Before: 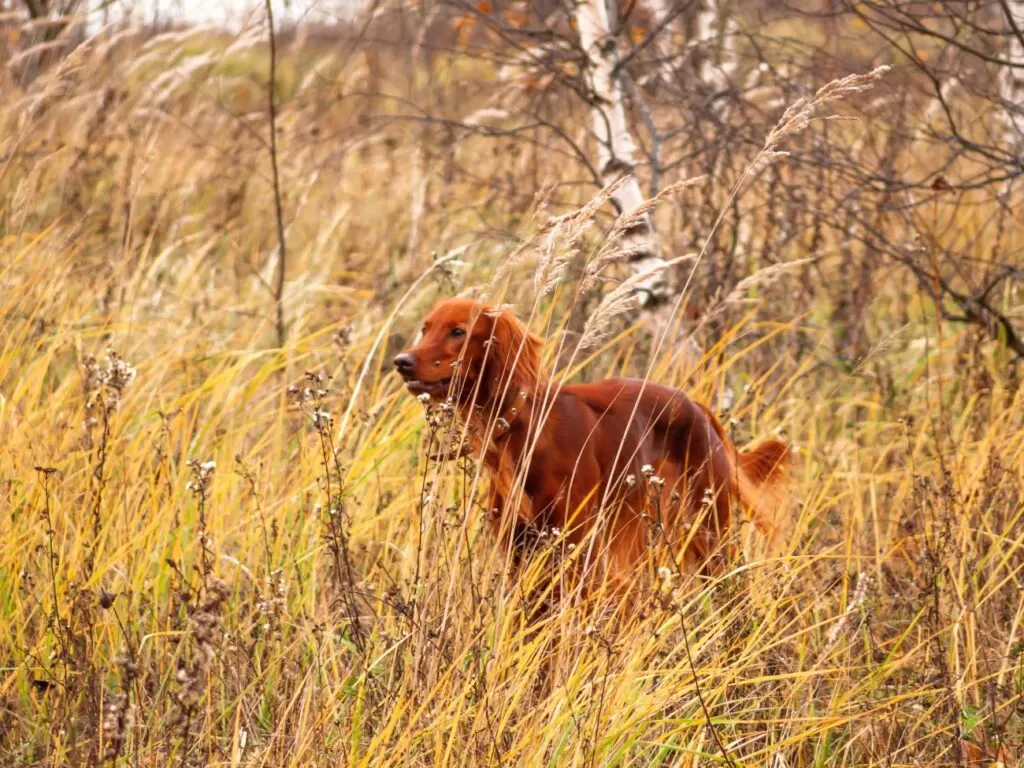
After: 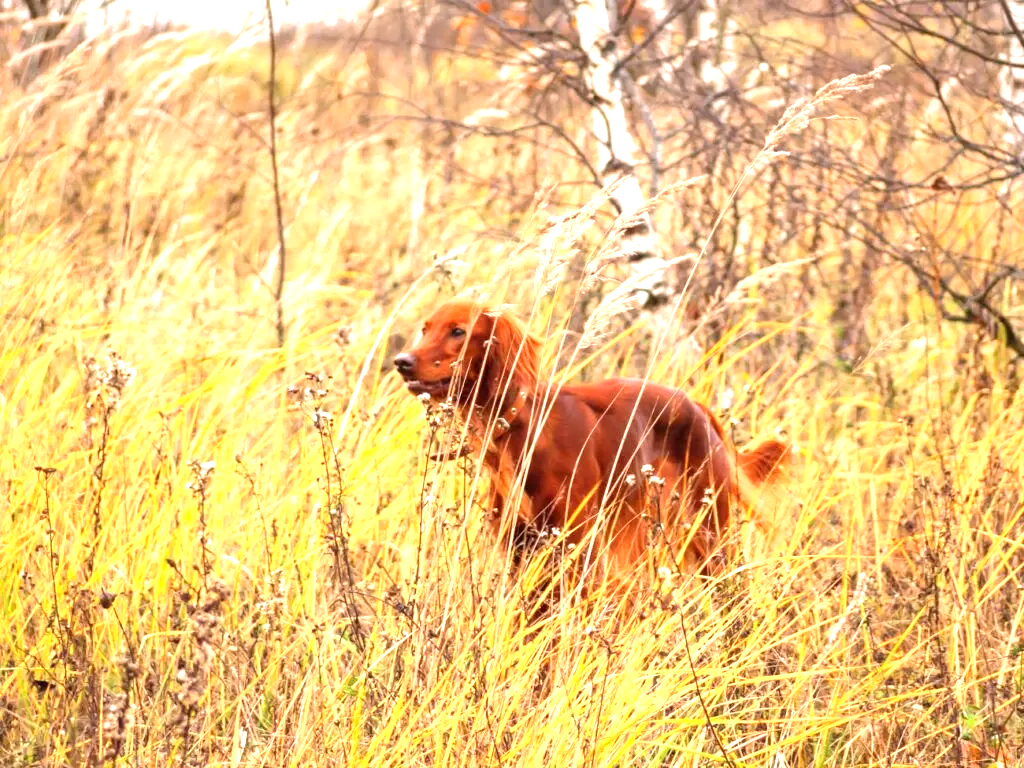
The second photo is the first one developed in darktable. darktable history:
contrast brightness saturation: contrast 0.1, brightness 0.02, saturation 0.02
exposure: black level correction 0, exposure 1.1 EV, compensate exposure bias true, compensate highlight preservation false
